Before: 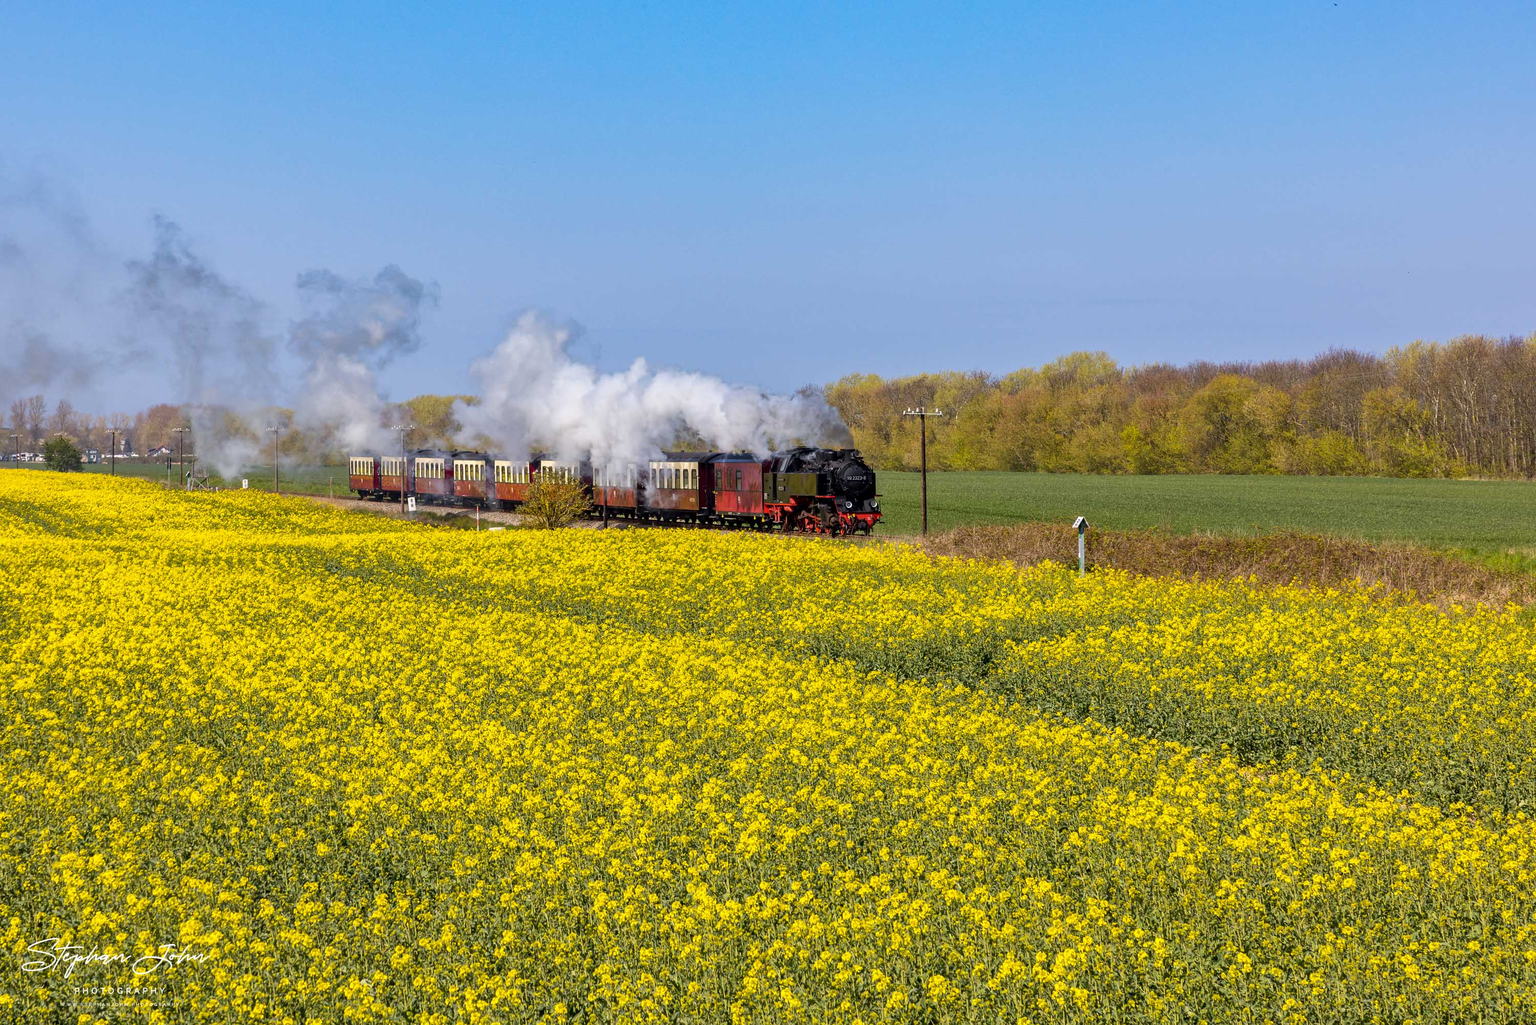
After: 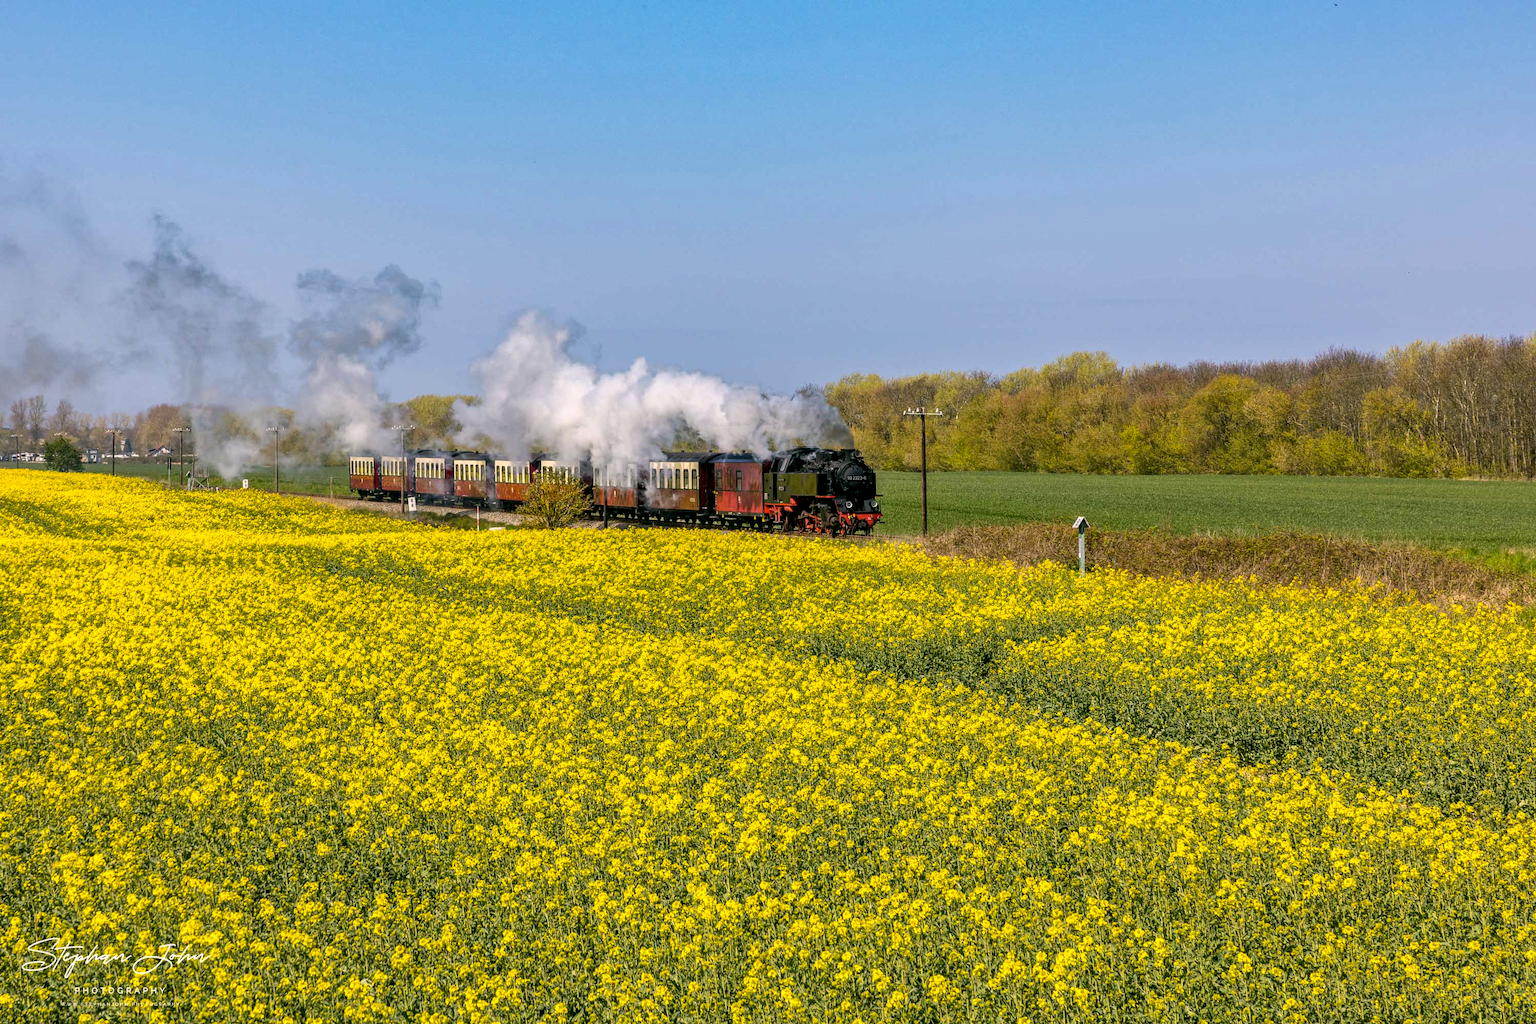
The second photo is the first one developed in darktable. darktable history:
local contrast: on, module defaults
color correction: highlights a* 4.02, highlights b* 4.98, shadows a* -7.55, shadows b* 4.98
